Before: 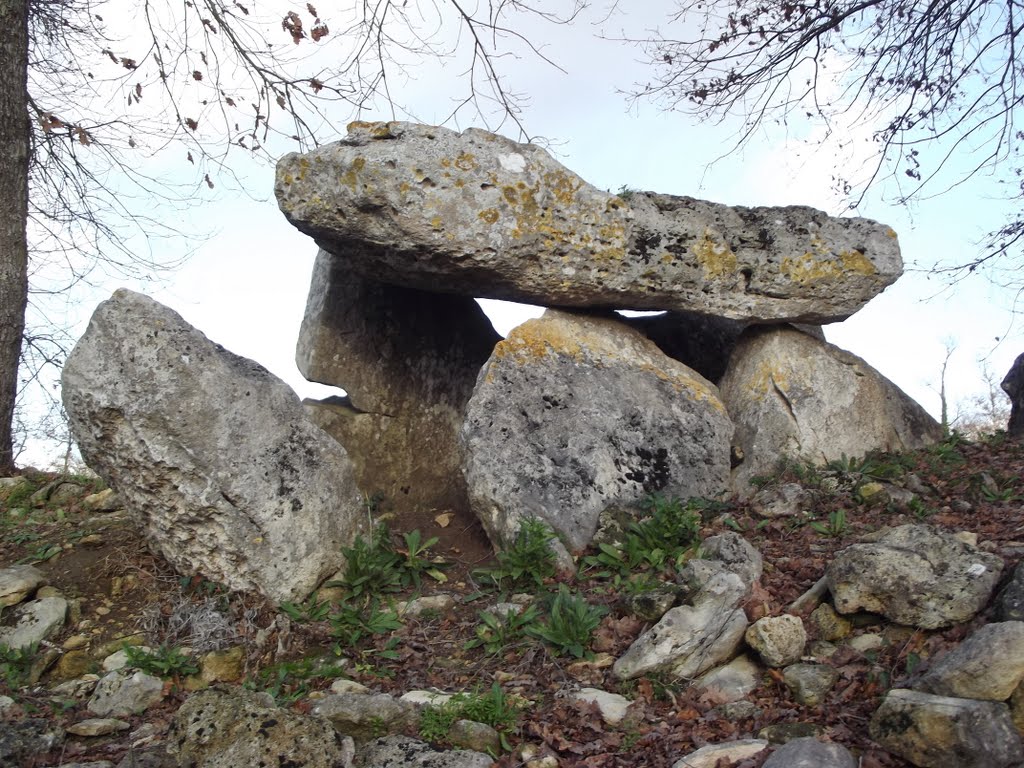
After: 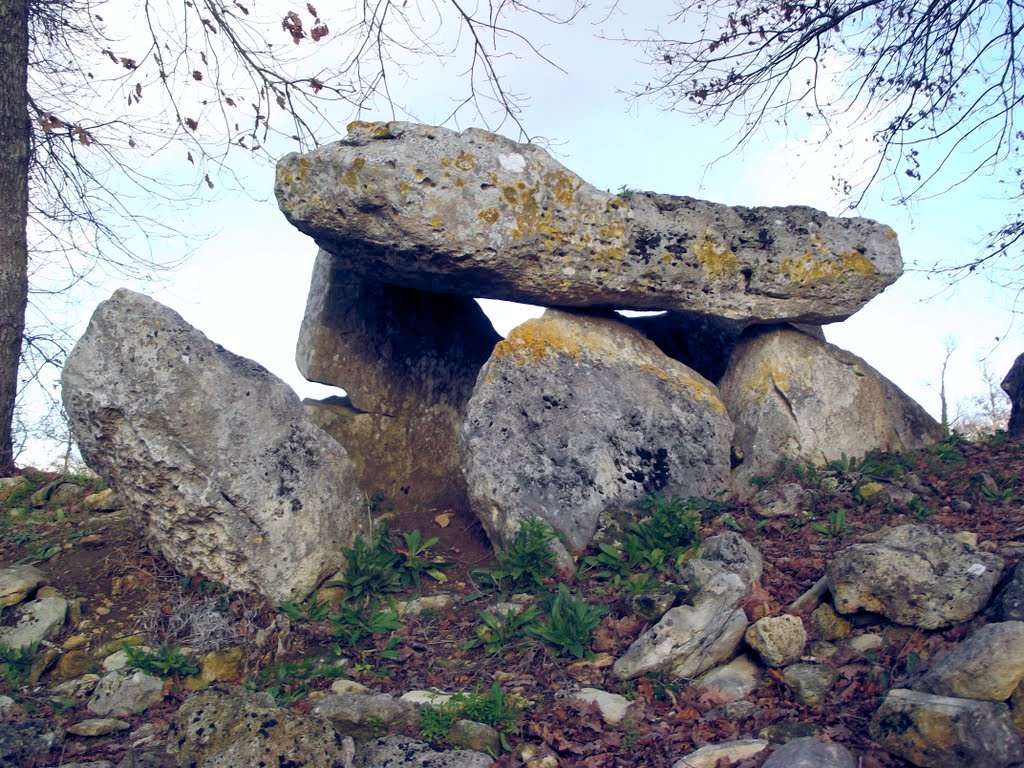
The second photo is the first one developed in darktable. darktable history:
color balance rgb: global offset › luminance -0.291%, global offset › chroma 0.307%, global offset › hue 258.58°, perceptual saturation grading › global saturation 25.425%, global vibrance 28.39%
